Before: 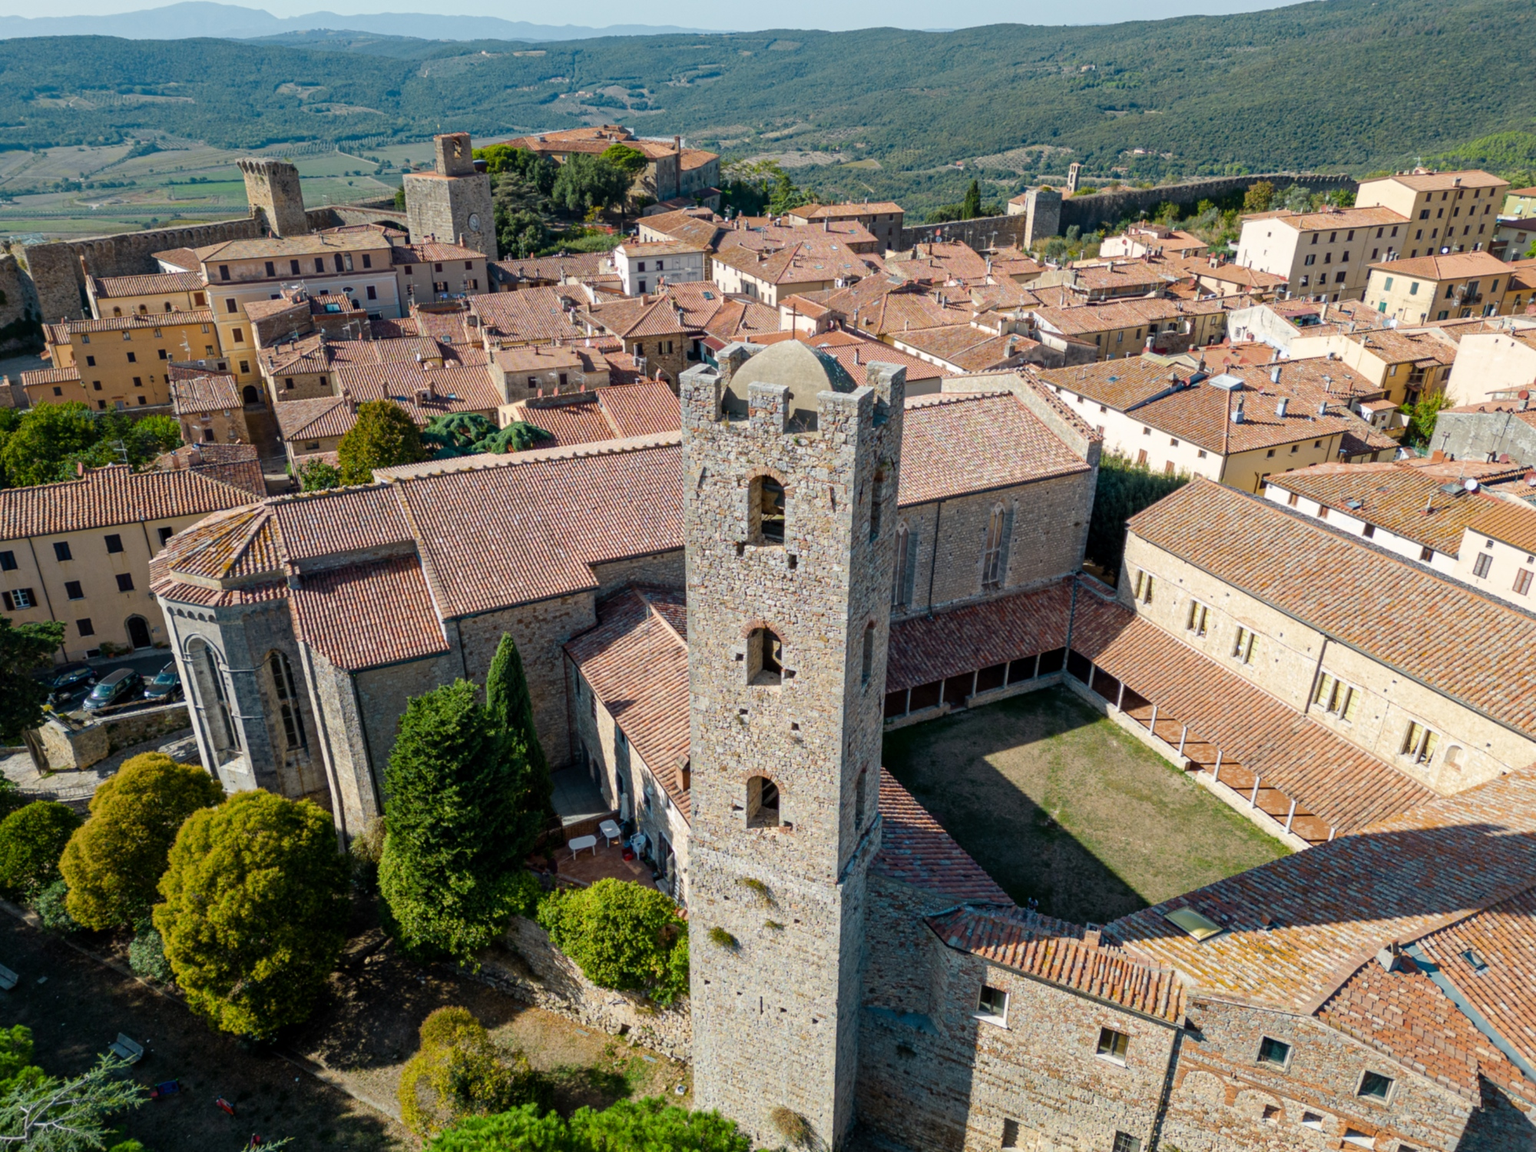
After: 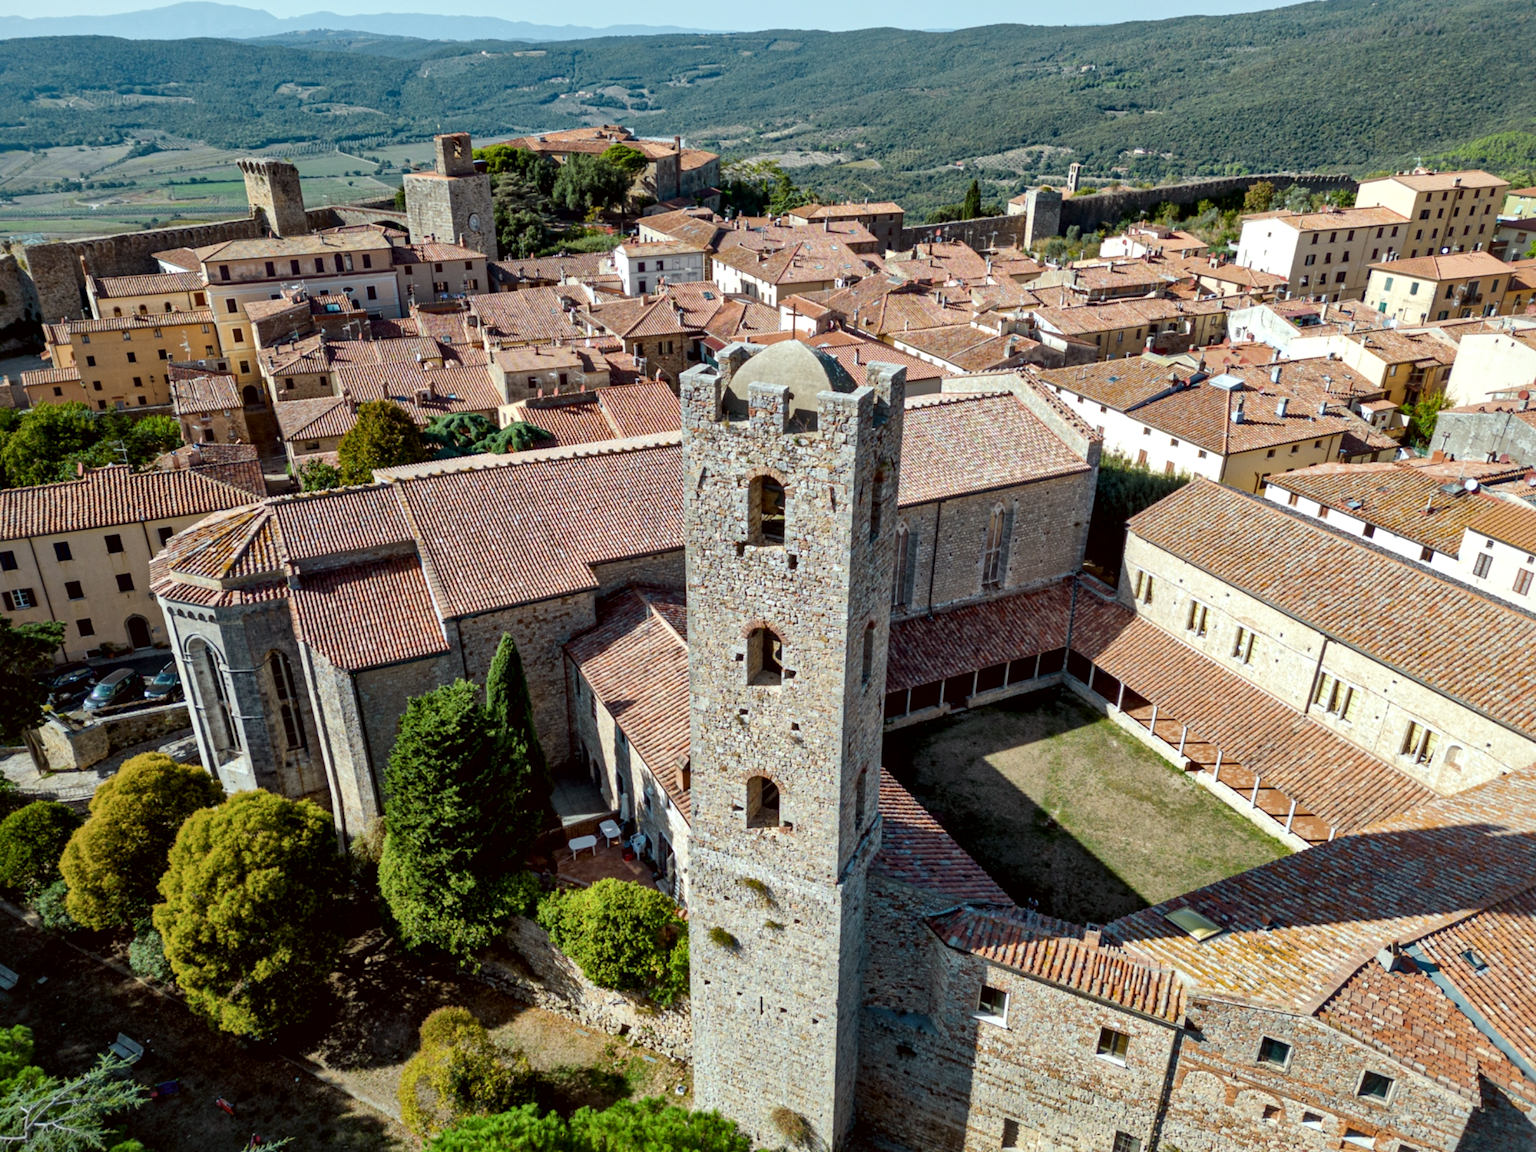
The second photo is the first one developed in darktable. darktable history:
local contrast: mode bilateral grid, contrast 24, coarseness 60, detail 152%, midtone range 0.2
color correction: highlights a* -5.06, highlights b* -3.61, shadows a* 4.14, shadows b* 4.19
